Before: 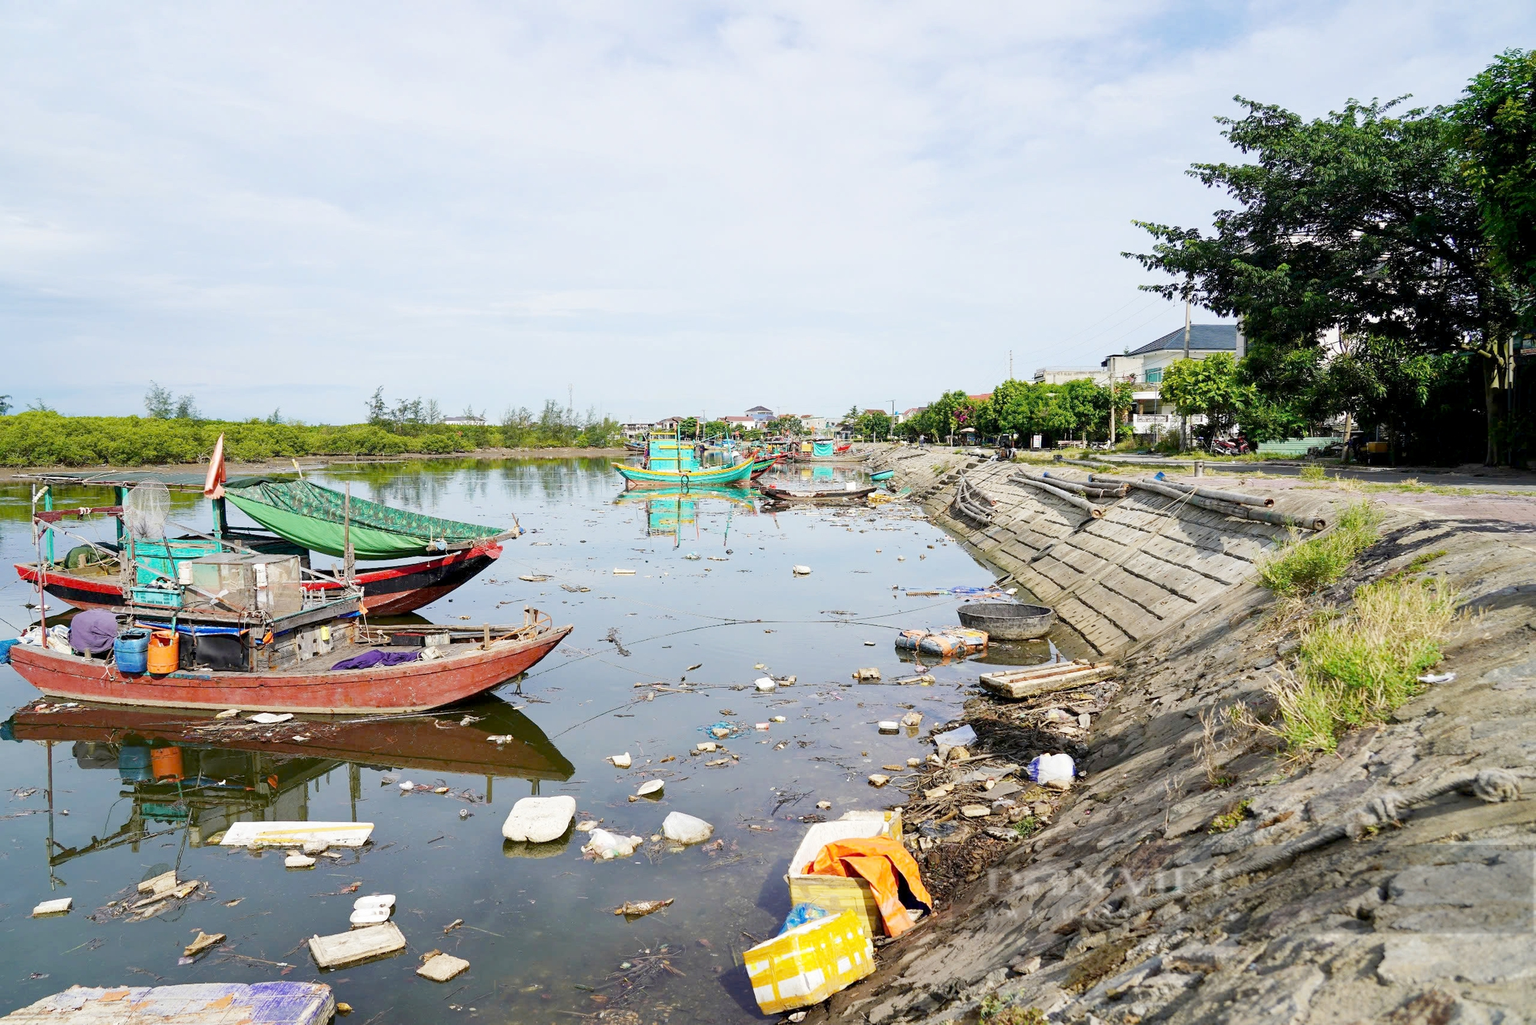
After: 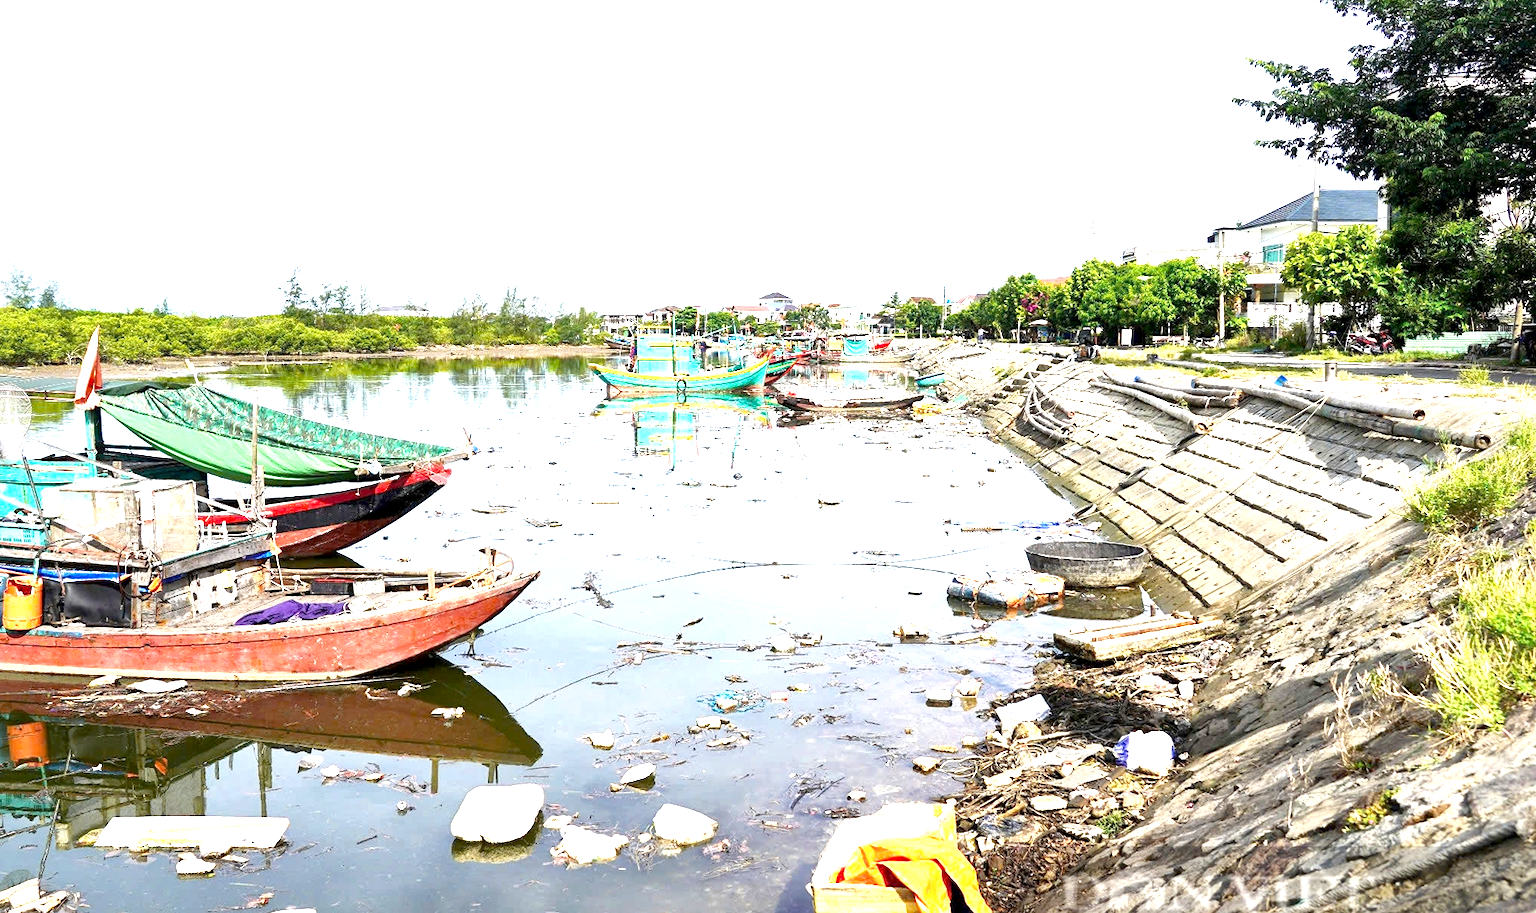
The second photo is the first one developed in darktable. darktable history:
crop: left 9.468%, top 17.046%, right 11.228%, bottom 12.337%
exposure: black level correction 0, exposure 1.106 EV, compensate highlight preservation false
local contrast: mode bilateral grid, contrast 25, coarseness 59, detail 151%, midtone range 0.2
